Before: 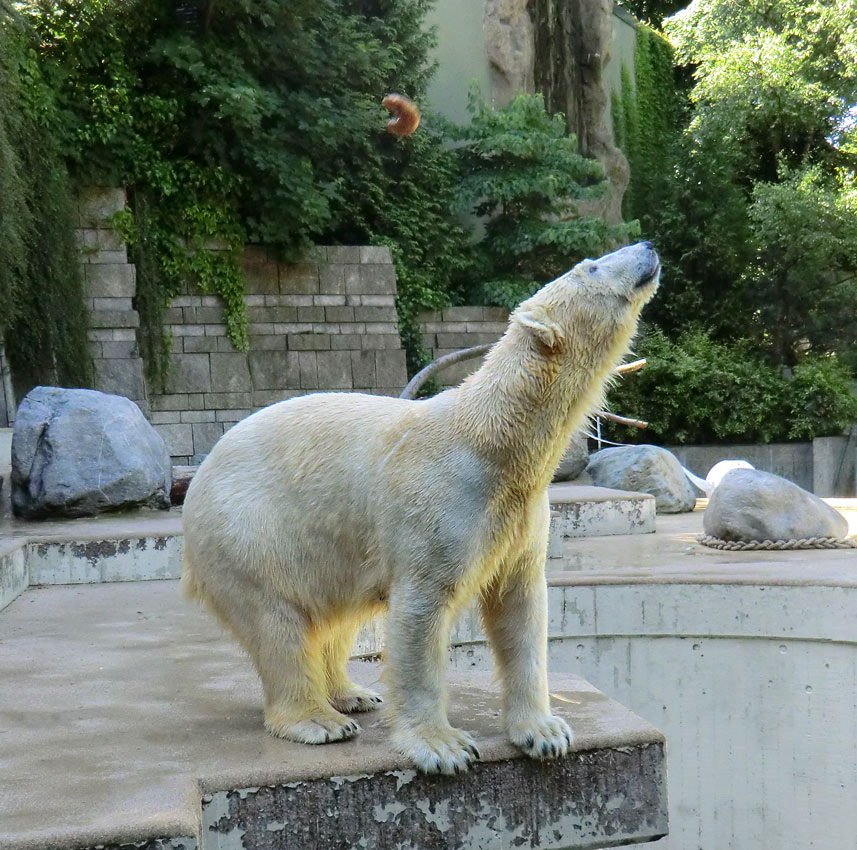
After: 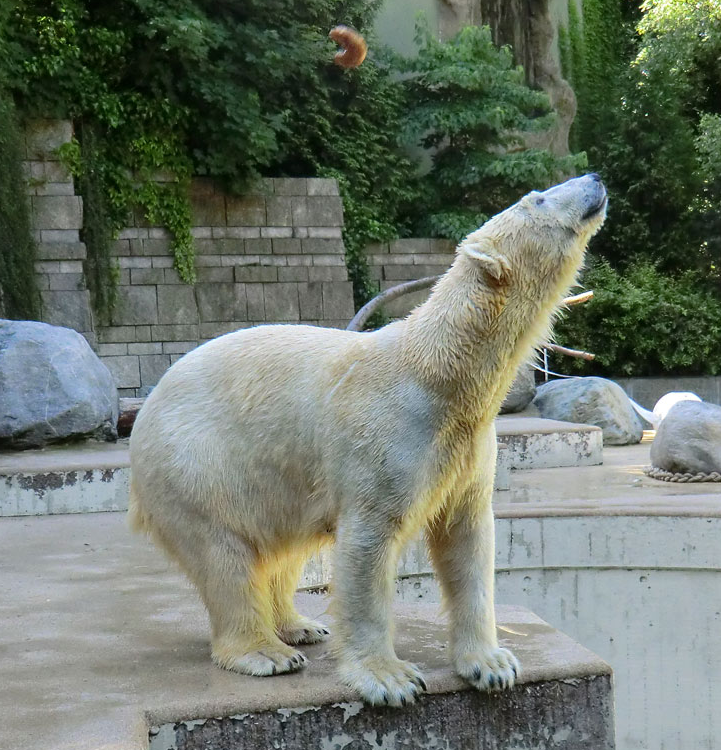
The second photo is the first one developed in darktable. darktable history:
crop: left 6.229%, top 8.004%, right 9.547%, bottom 3.662%
